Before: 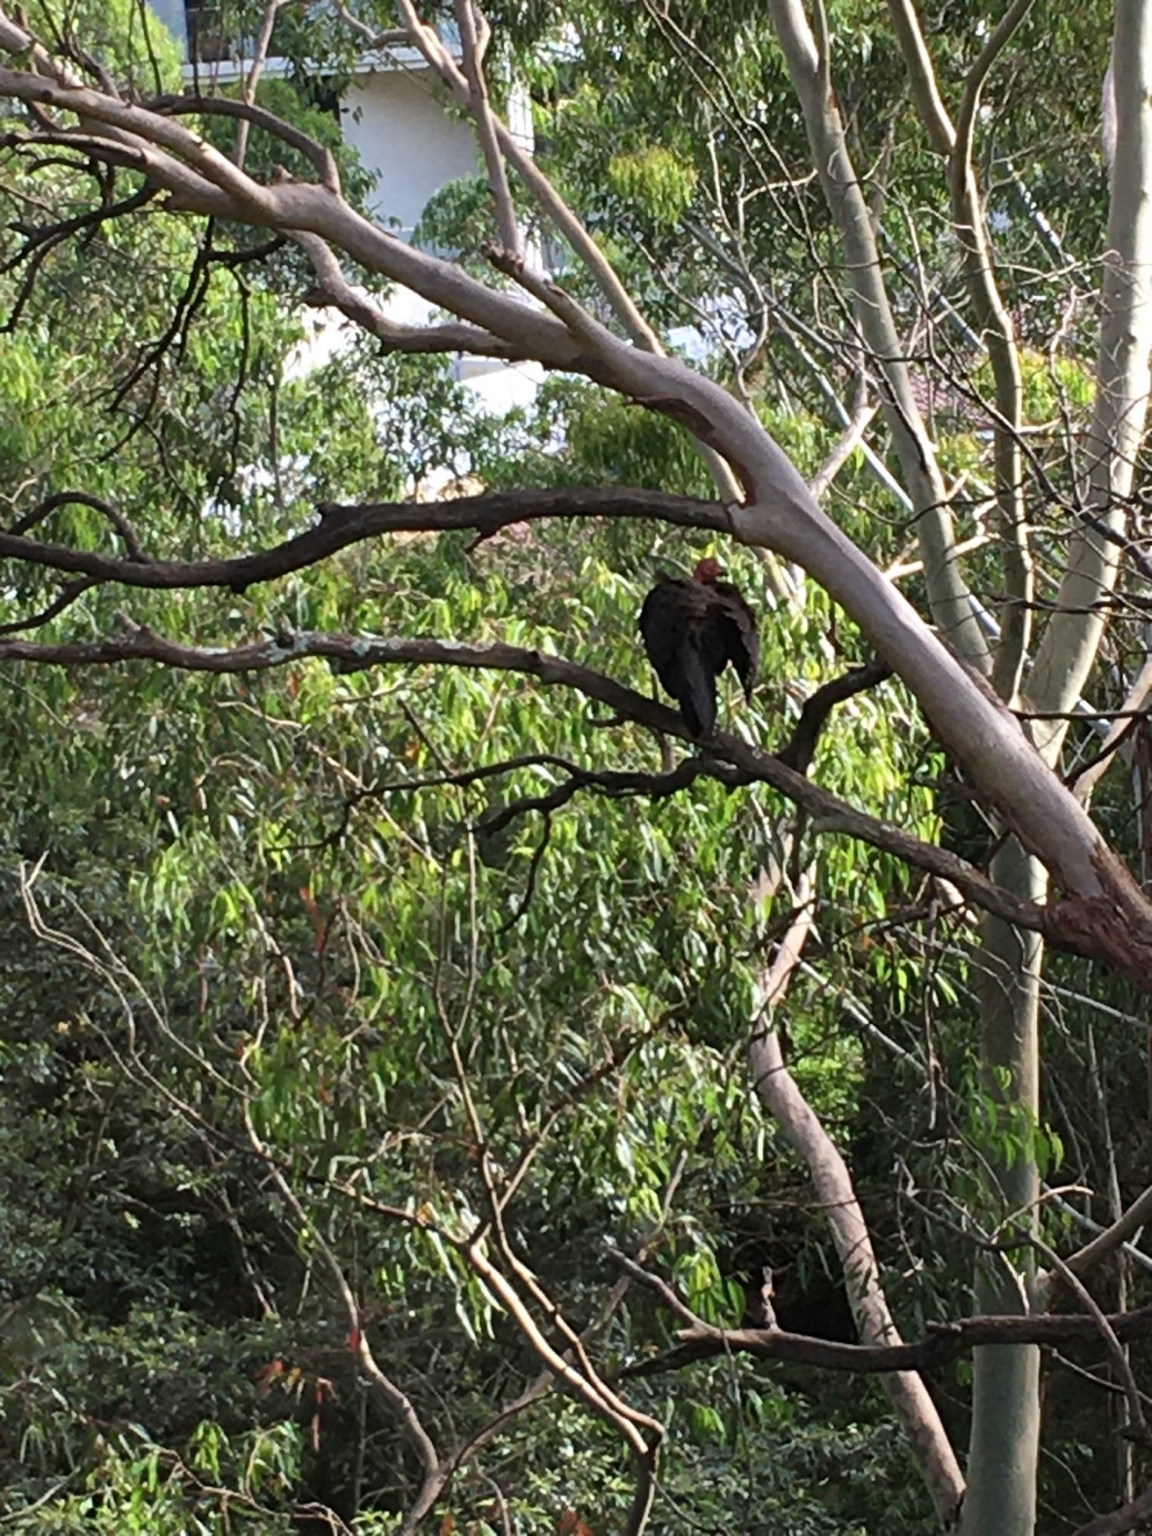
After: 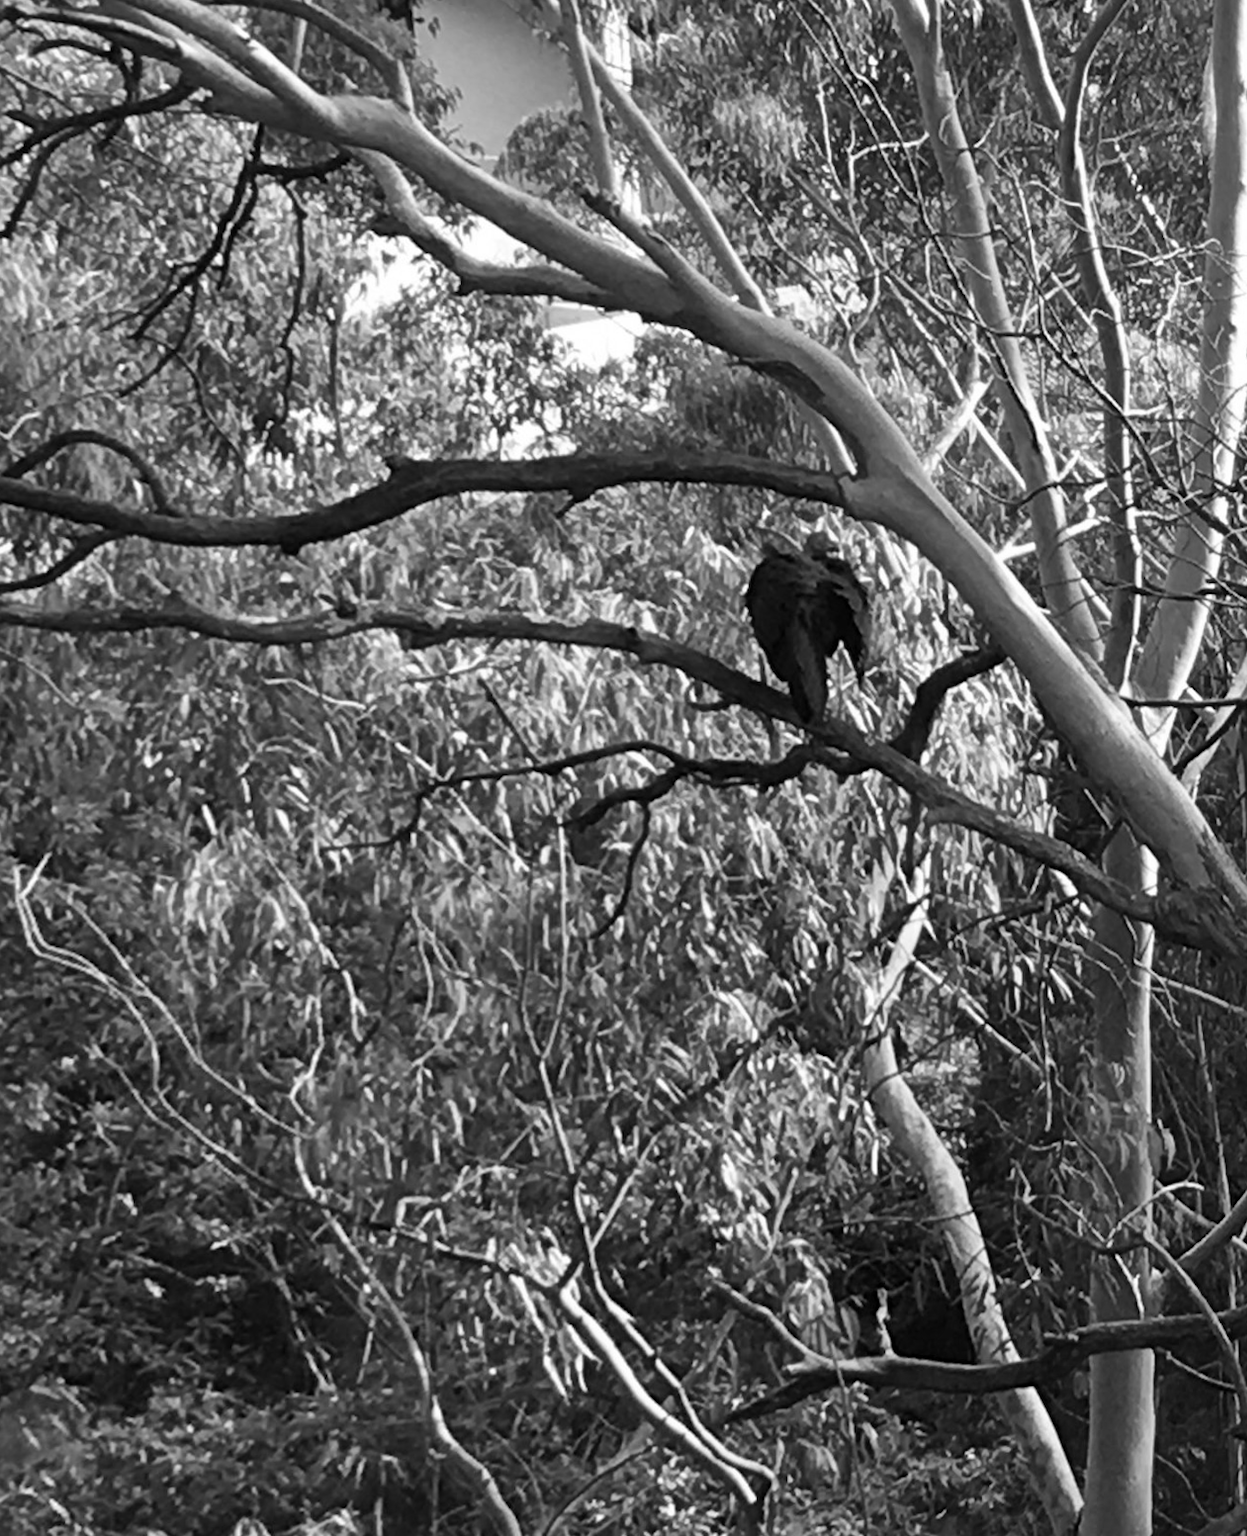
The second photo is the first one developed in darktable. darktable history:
shadows and highlights: radius 125.46, shadows 30.51, highlights -30.51, low approximation 0.01, soften with gaussian
monochrome: on, module defaults
rotate and perspective: rotation -0.013°, lens shift (vertical) -0.027, lens shift (horizontal) 0.178, crop left 0.016, crop right 0.989, crop top 0.082, crop bottom 0.918
